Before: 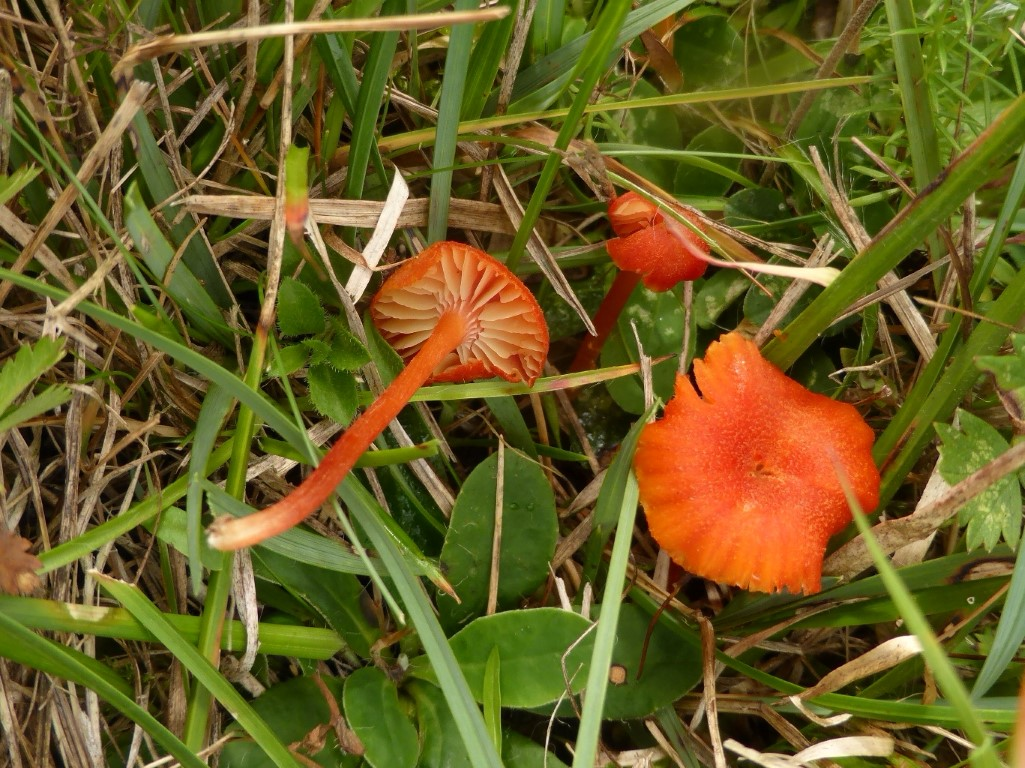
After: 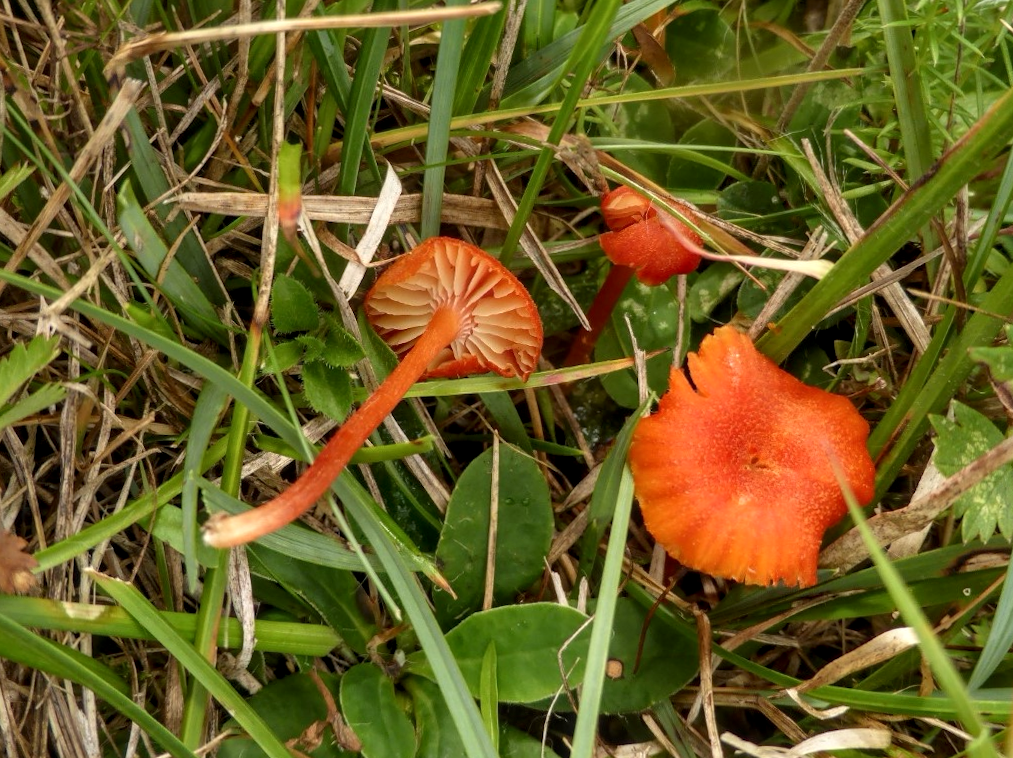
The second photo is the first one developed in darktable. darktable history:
local contrast: detail 130%
tone equalizer: on, module defaults
rotate and perspective: rotation -0.45°, automatic cropping original format, crop left 0.008, crop right 0.992, crop top 0.012, crop bottom 0.988
